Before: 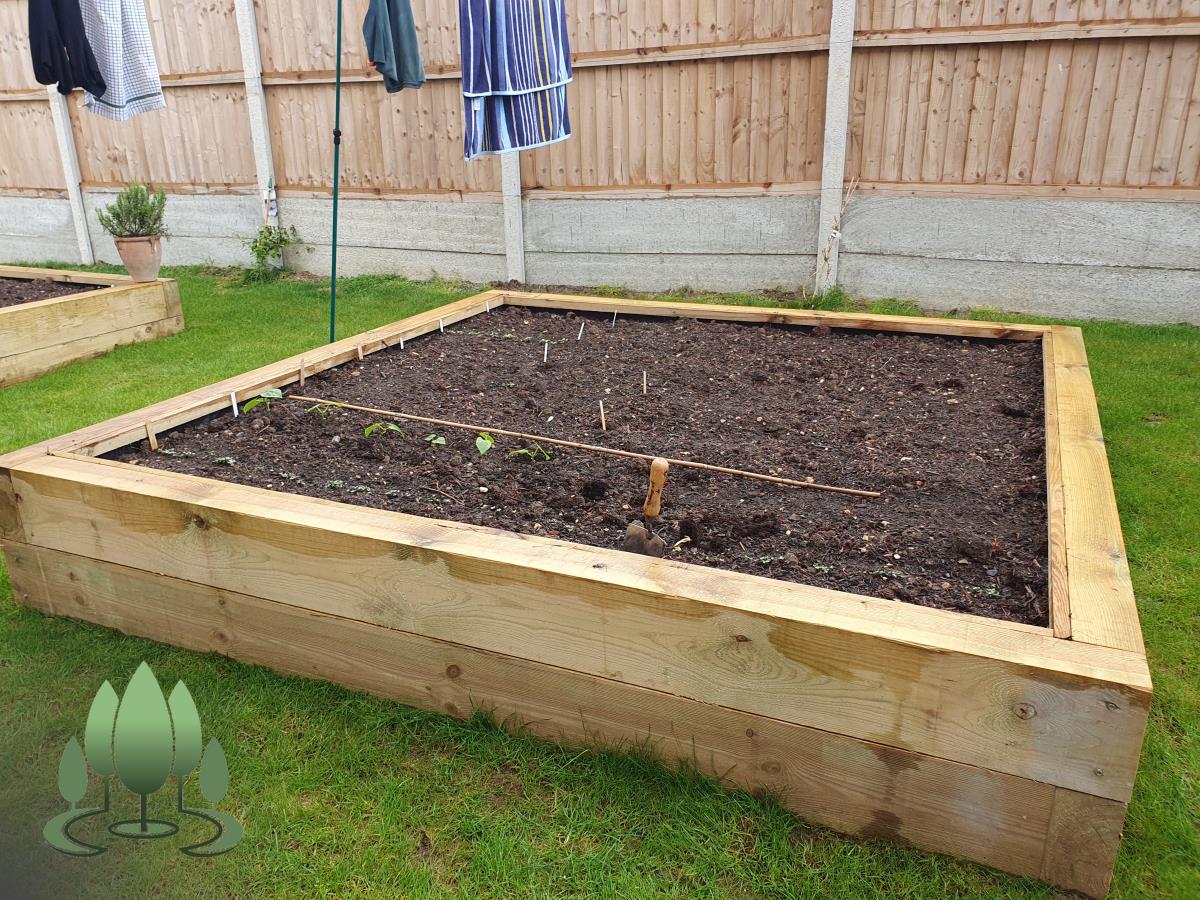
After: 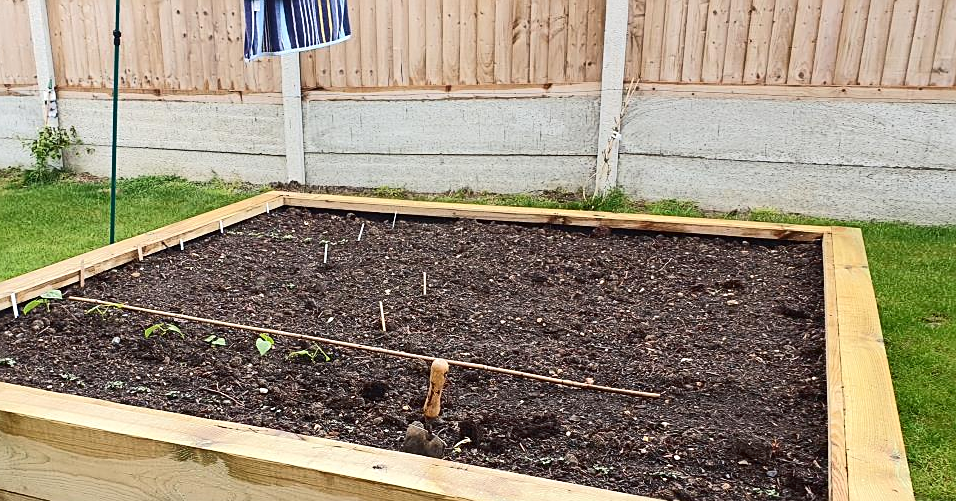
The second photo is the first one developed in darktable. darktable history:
tone curve: curves: ch0 [(0, 0) (0.003, 0.023) (0.011, 0.024) (0.025, 0.026) (0.044, 0.035) (0.069, 0.05) (0.1, 0.071) (0.136, 0.098) (0.177, 0.135) (0.224, 0.172) (0.277, 0.227) (0.335, 0.296) (0.399, 0.372) (0.468, 0.462) (0.543, 0.58) (0.623, 0.697) (0.709, 0.789) (0.801, 0.86) (0.898, 0.918) (1, 1)], color space Lab, independent channels, preserve colors none
crop: left 18.355%, top 11.107%, right 1.947%, bottom 33.189%
sharpen: on, module defaults
